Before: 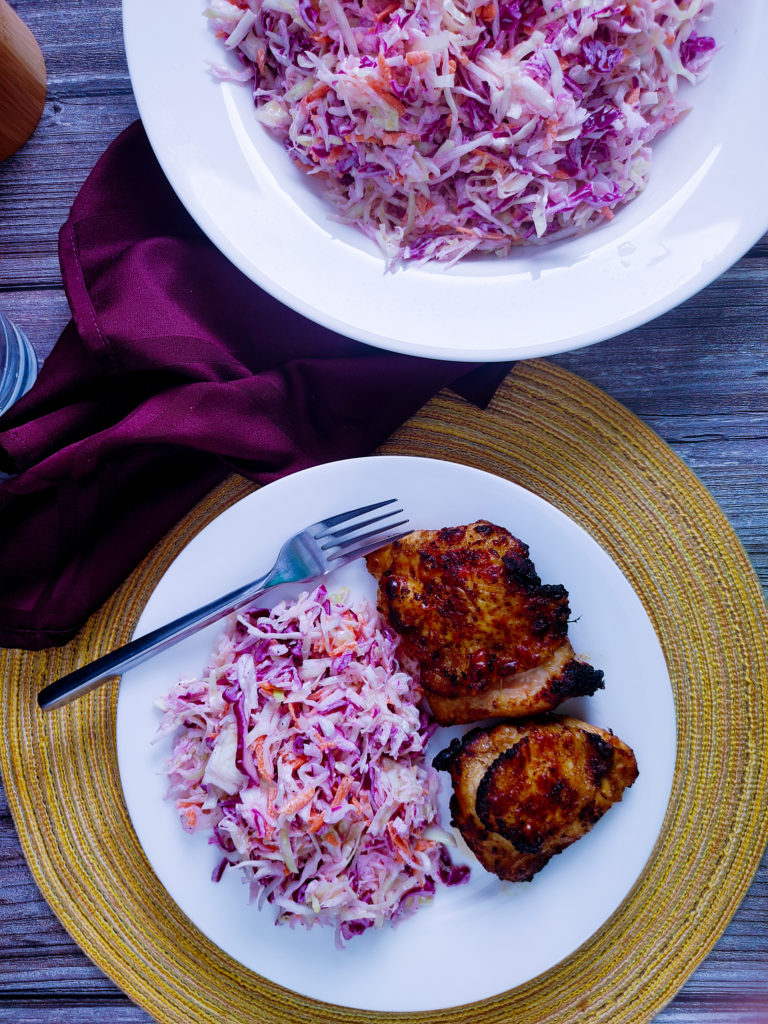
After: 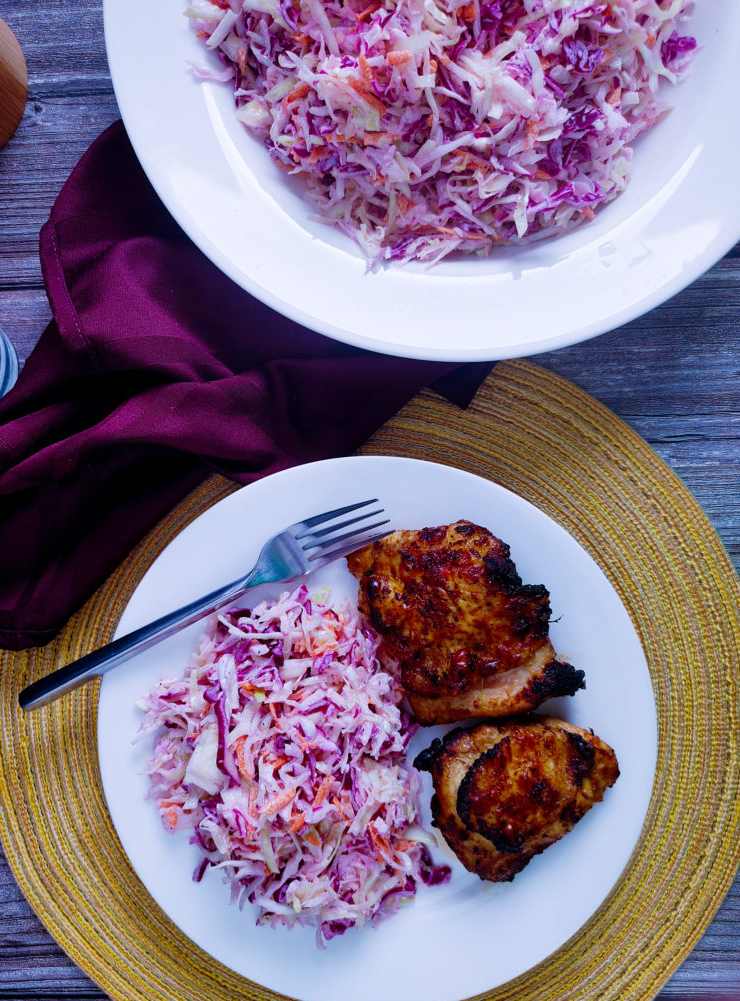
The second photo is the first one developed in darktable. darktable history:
exposure: compensate highlight preservation false
crop and rotate: left 2.536%, right 1.107%, bottom 2.246%
